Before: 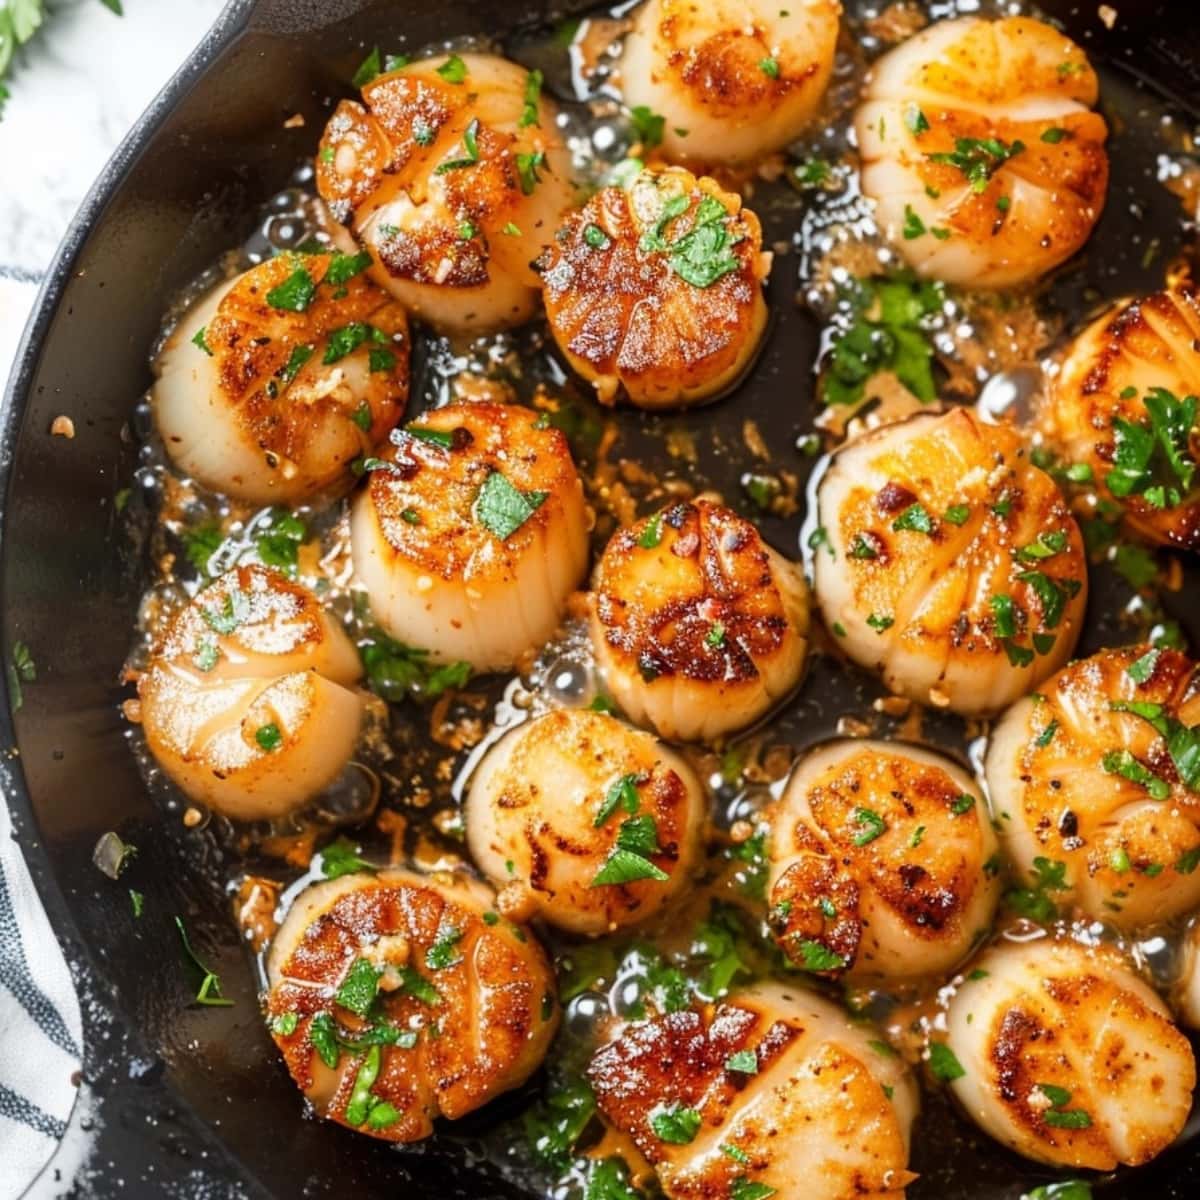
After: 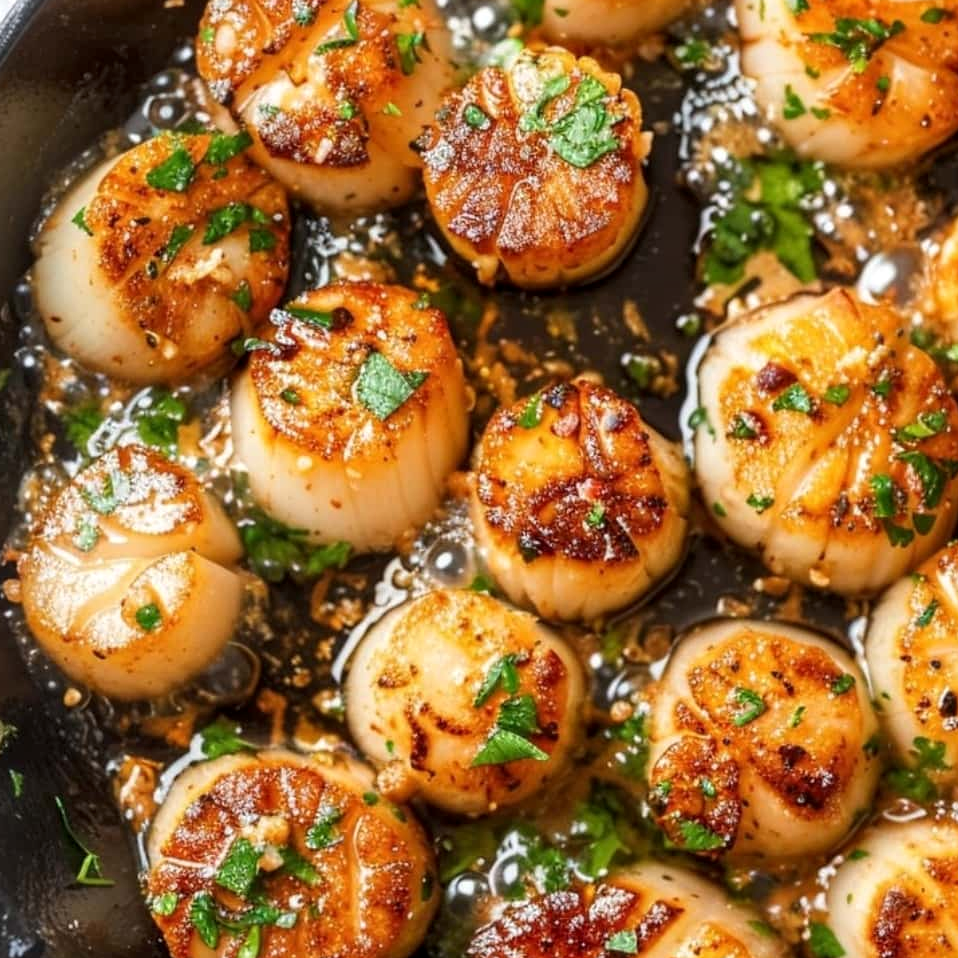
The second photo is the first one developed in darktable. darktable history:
local contrast: highlights 100%, shadows 100%, detail 120%, midtone range 0.2
crop and rotate: left 10.071%, top 10.071%, right 10.02%, bottom 10.02%
